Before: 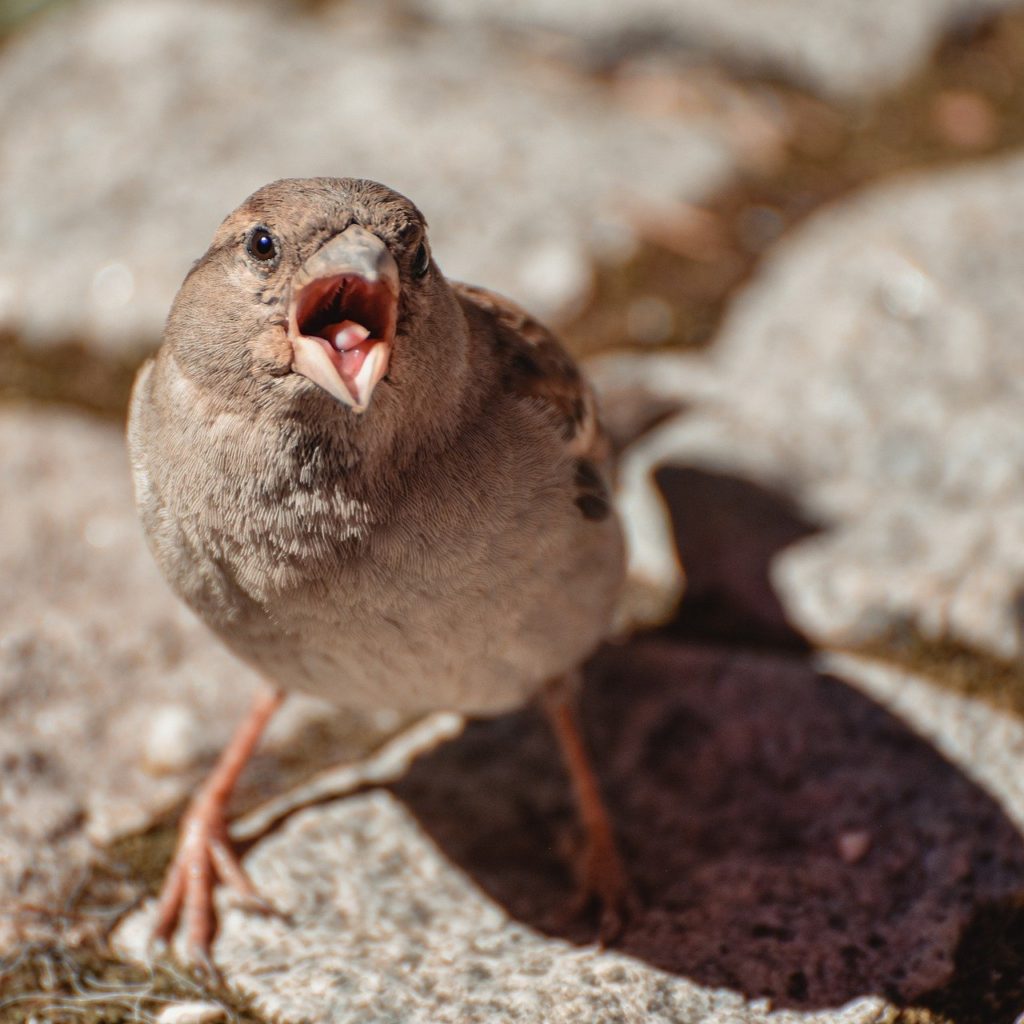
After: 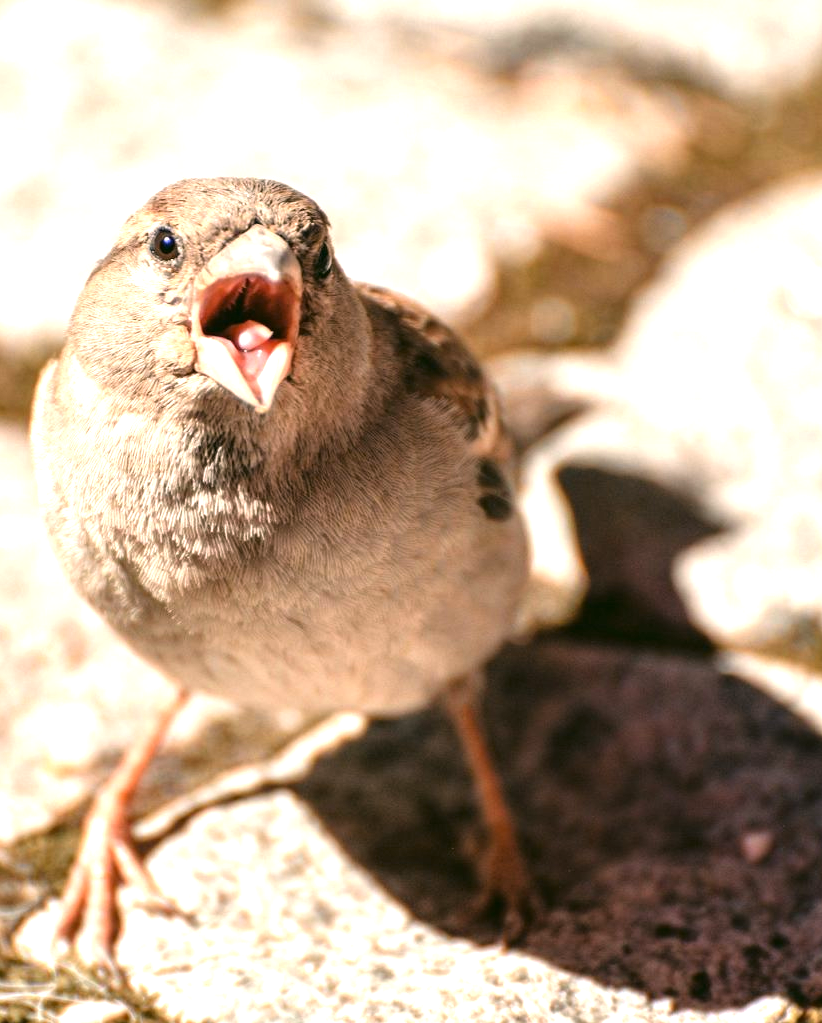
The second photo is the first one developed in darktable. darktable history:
color correction: highlights a* 4.55, highlights b* 4.95, shadows a* -7.72, shadows b* 4.82
tone equalizer: -8 EV -0.741 EV, -7 EV -0.73 EV, -6 EV -0.595 EV, -5 EV -0.4 EV, -3 EV 0.397 EV, -2 EV 0.6 EV, -1 EV 0.683 EV, +0 EV 0.775 EV
exposure: exposure 0.602 EV, compensate highlight preservation false
crop and rotate: left 9.494%, right 10.203%
